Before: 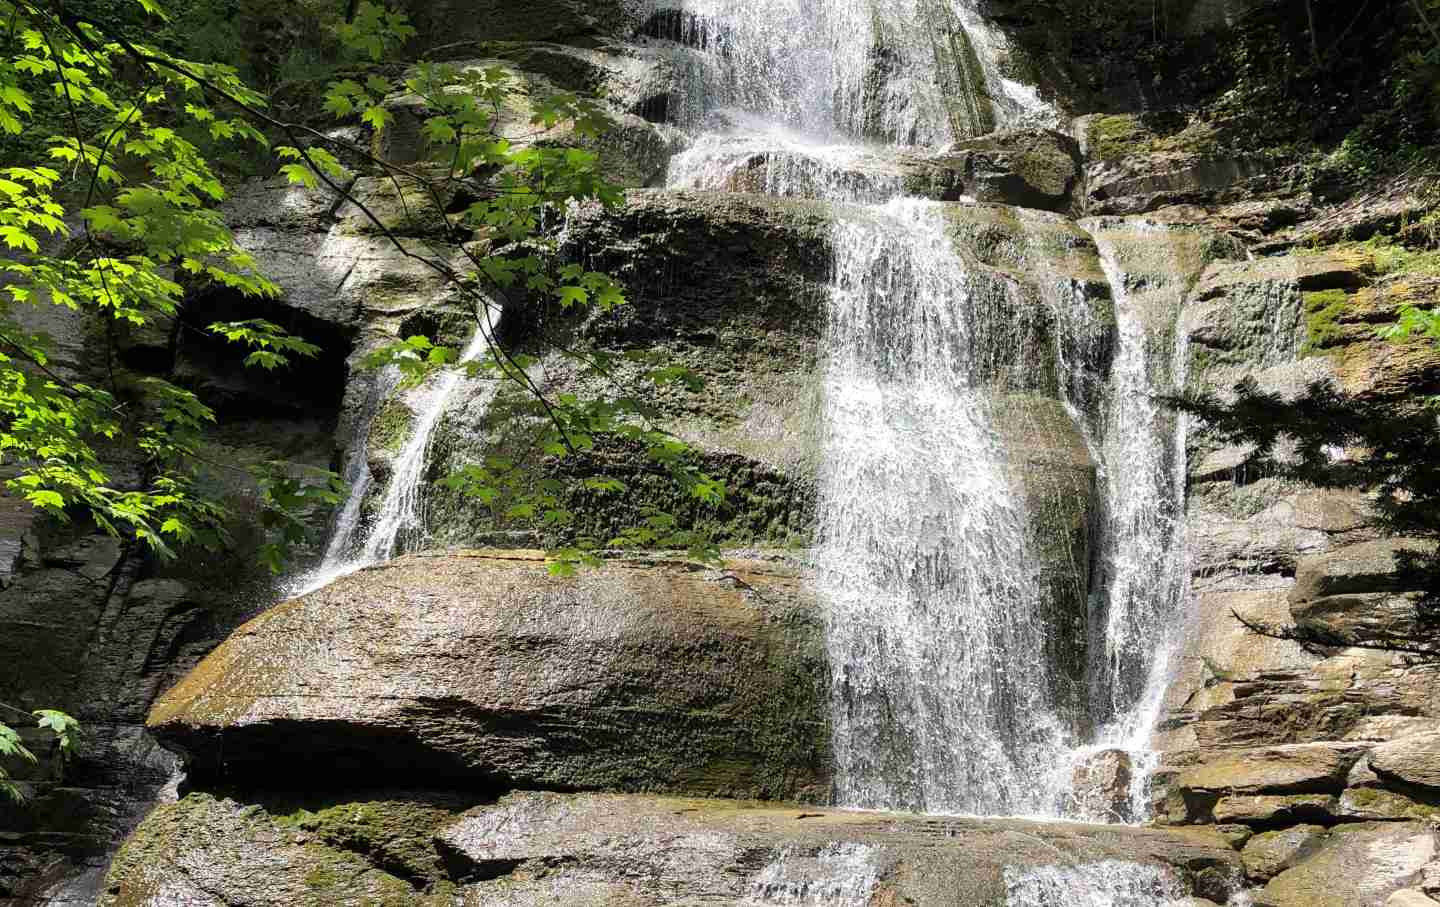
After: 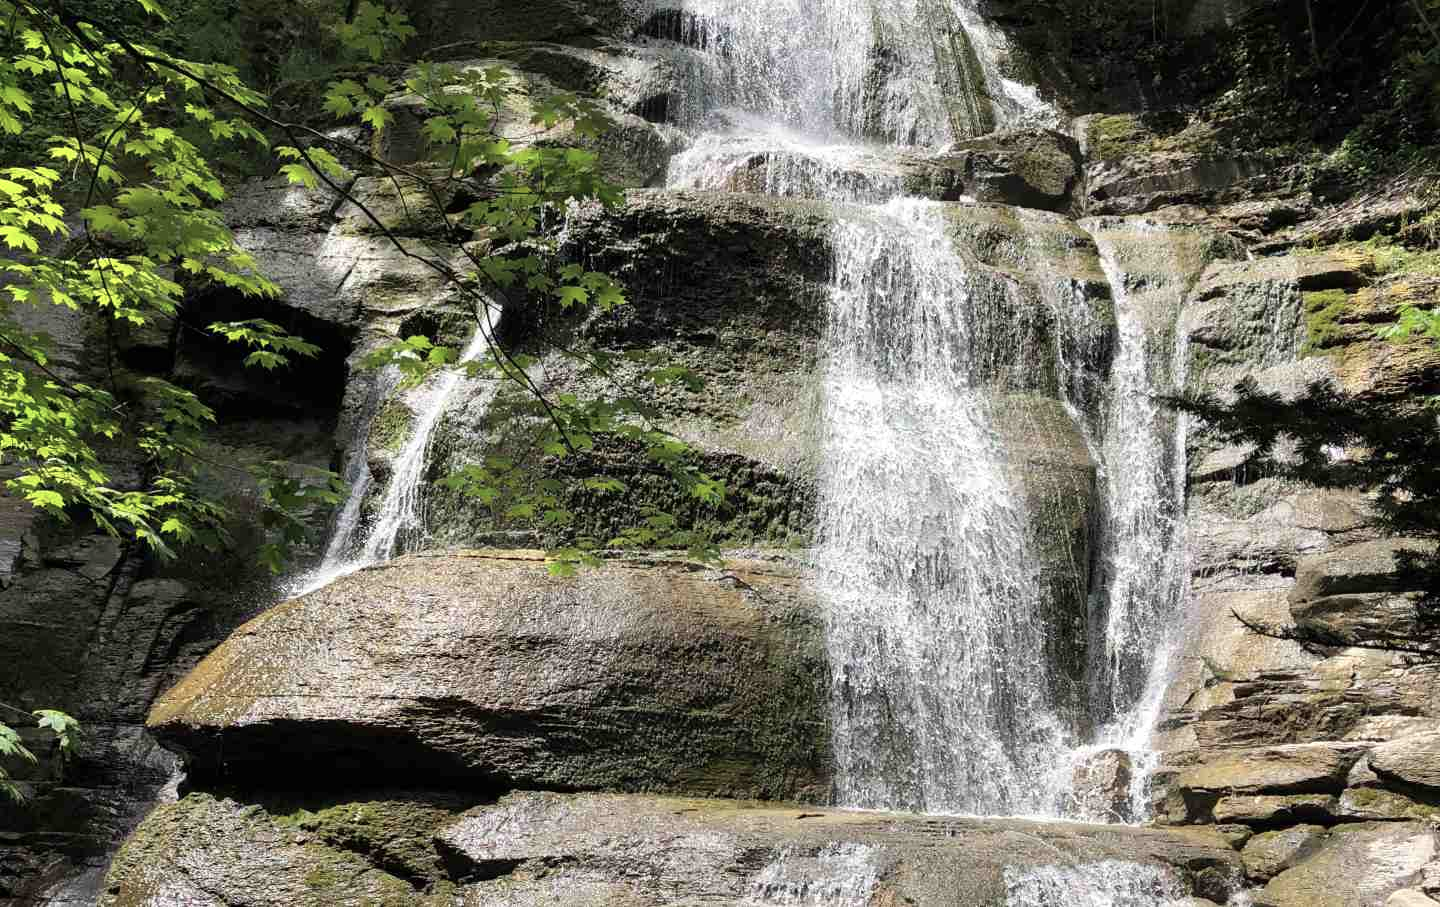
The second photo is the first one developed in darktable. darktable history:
color zones: curves: ch0 [(0, 0.6) (0.129, 0.585) (0.193, 0.596) (0.429, 0.5) (0.571, 0.5) (0.714, 0.5) (0.857, 0.5) (1, 0.6)]; ch1 [(0, 0.453) (0.112, 0.245) (0.213, 0.252) (0.429, 0.233) (0.571, 0.231) (0.683, 0.242) (0.857, 0.296) (1, 0.453)], mix -64.64%
